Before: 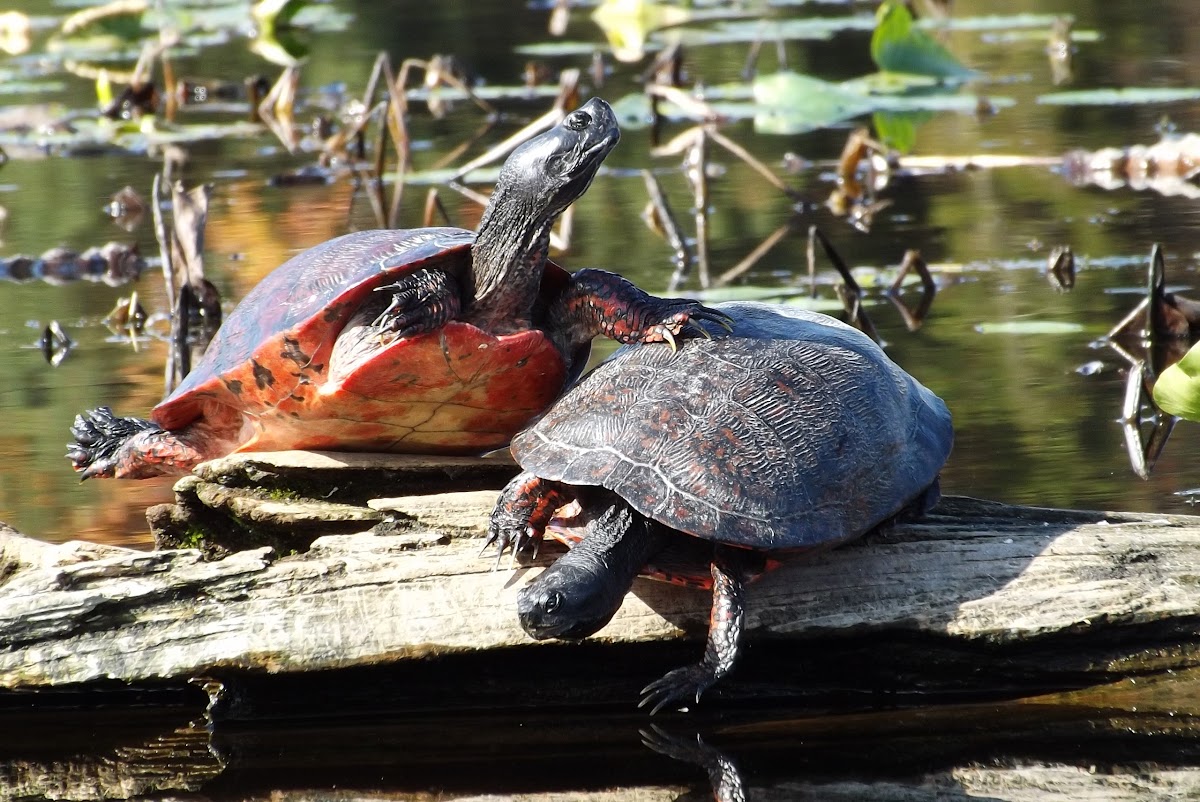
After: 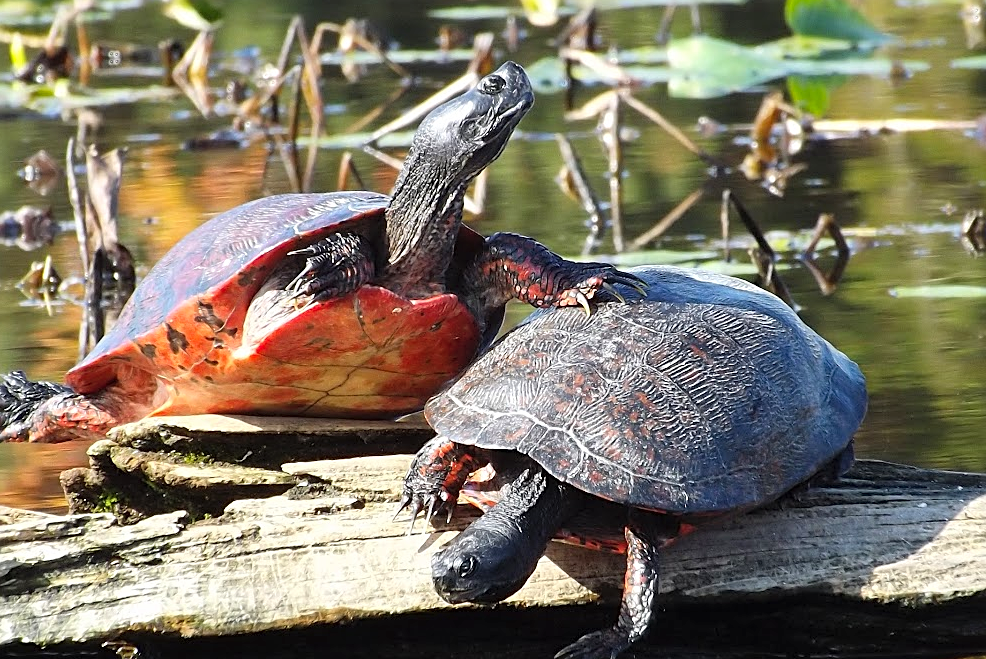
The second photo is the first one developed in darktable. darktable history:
sharpen: on, module defaults
contrast brightness saturation: brightness 0.09, saturation 0.19
crop and rotate: left 7.196%, top 4.574%, right 10.605%, bottom 13.178%
